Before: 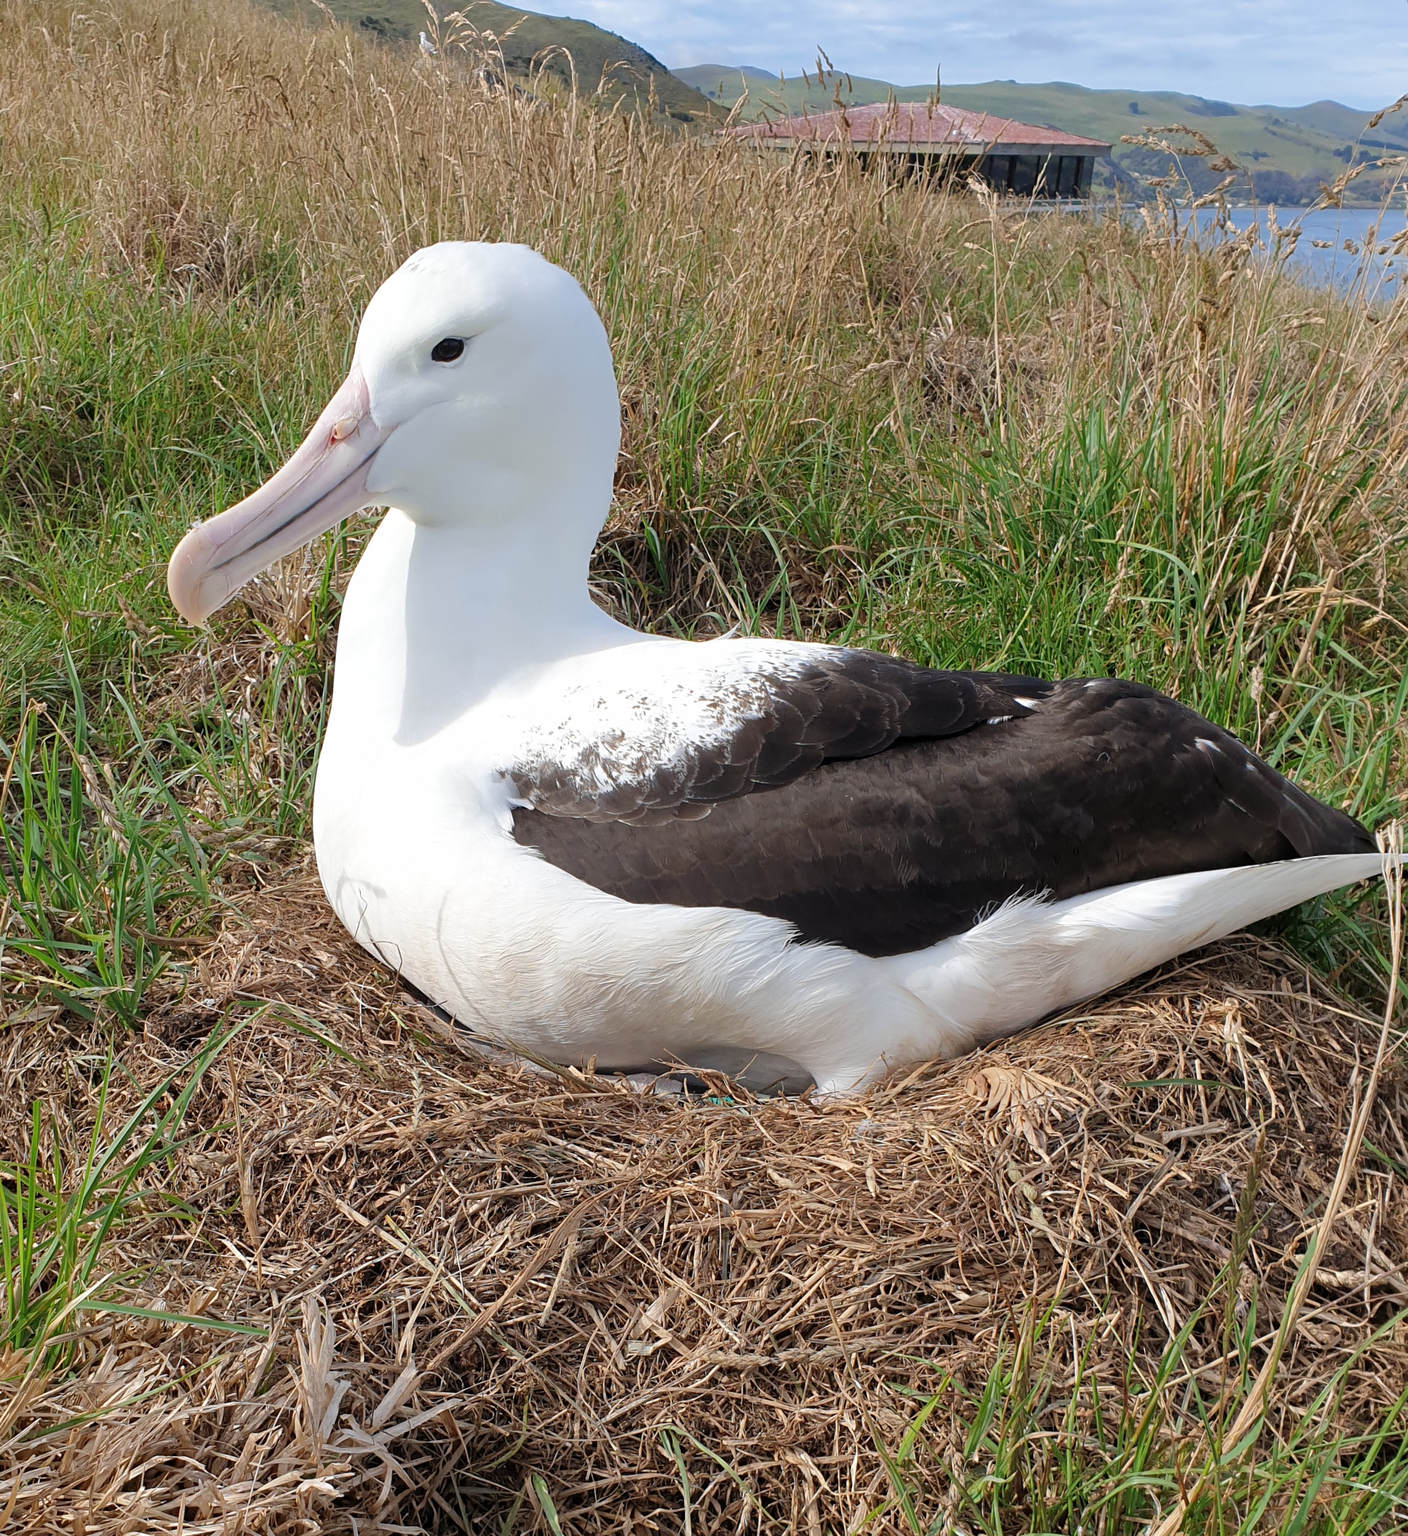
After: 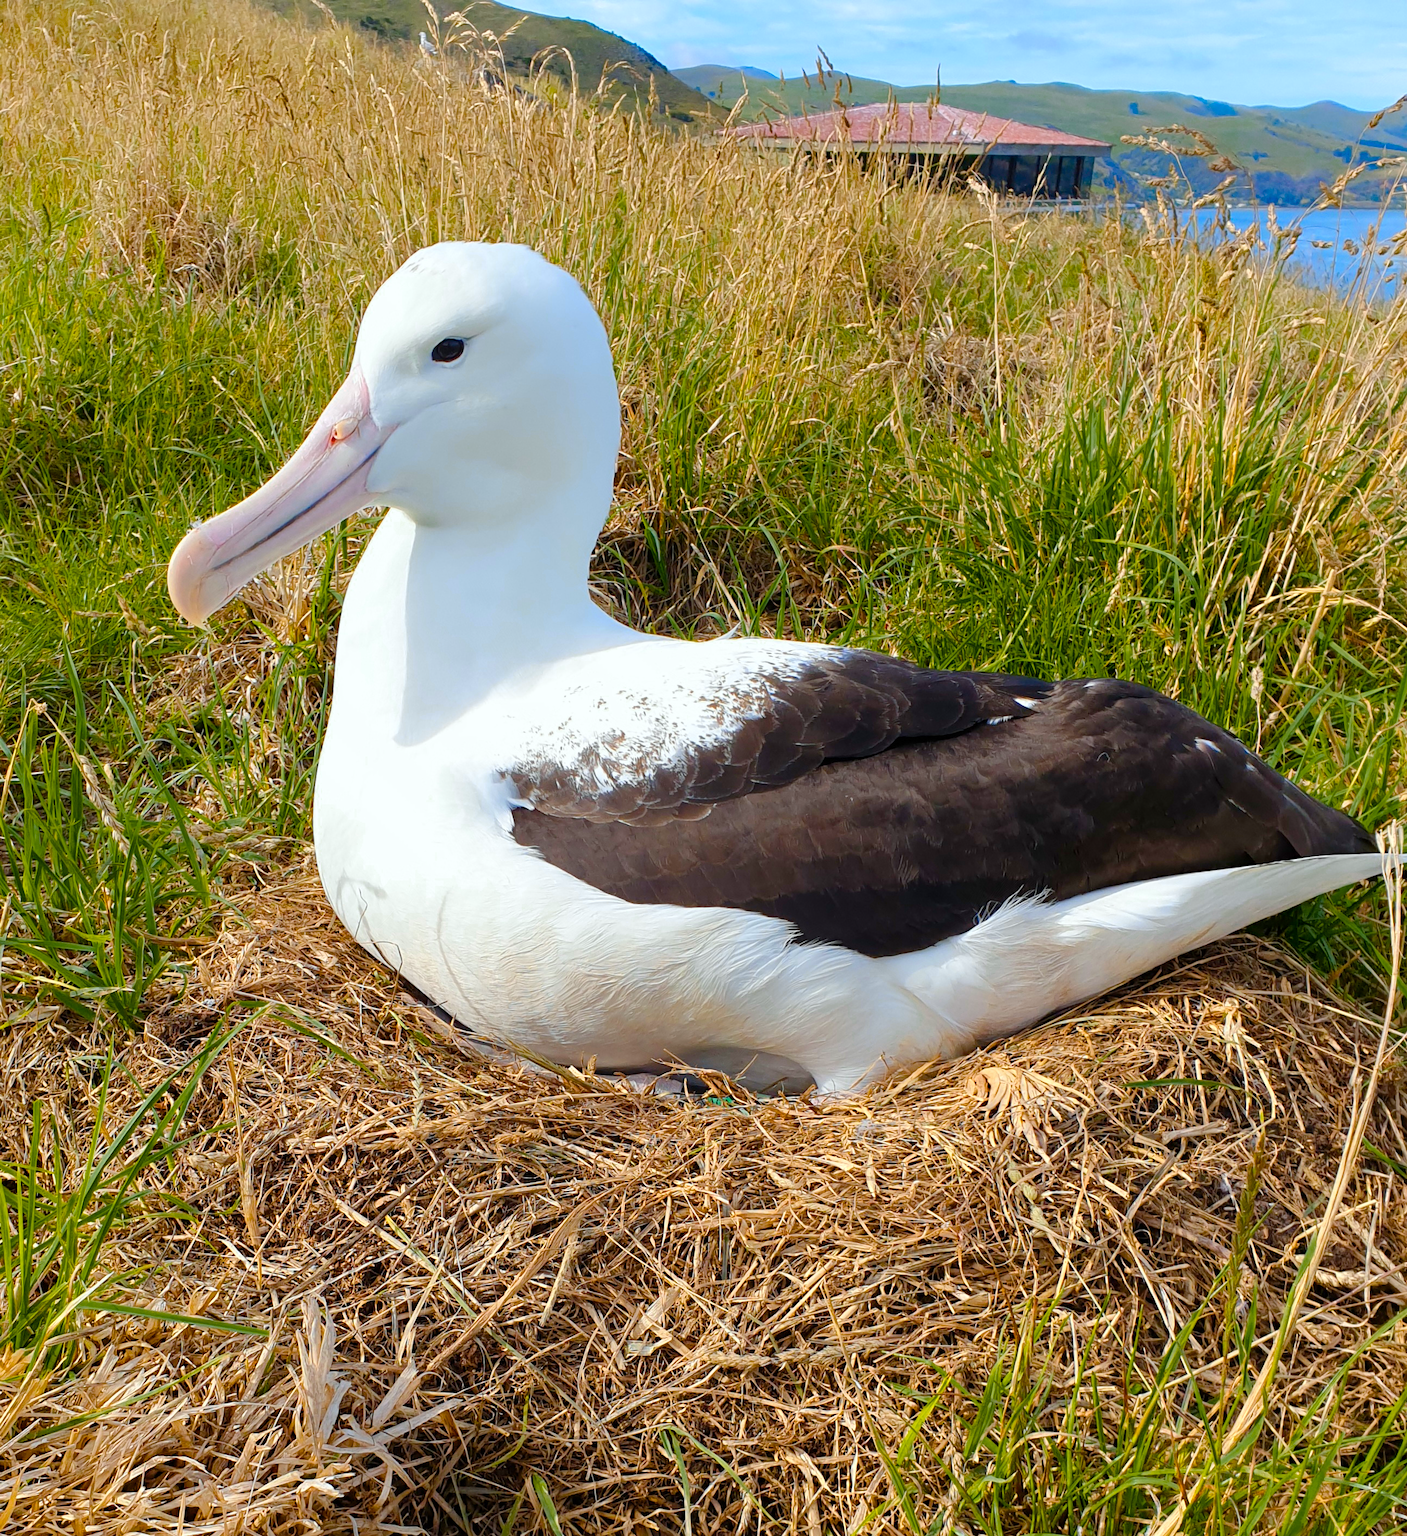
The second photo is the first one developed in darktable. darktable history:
color zones: curves: ch0 [(0.099, 0.624) (0.257, 0.596) (0.384, 0.376) (0.529, 0.492) (0.697, 0.564) (0.768, 0.532) (0.908, 0.644)]; ch1 [(0.112, 0.564) (0.254, 0.612) (0.432, 0.676) (0.592, 0.456) (0.743, 0.684) (0.888, 0.536)]; ch2 [(0.25, 0.5) (0.469, 0.36) (0.75, 0.5)]
color balance rgb: perceptual saturation grading › global saturation 20%, perceptual saturation grading › highlights -25%, perceptual saturation grading › shadows 50.52%, global vibrance 40.24%
white balance: red 0.978, blue 0.999
